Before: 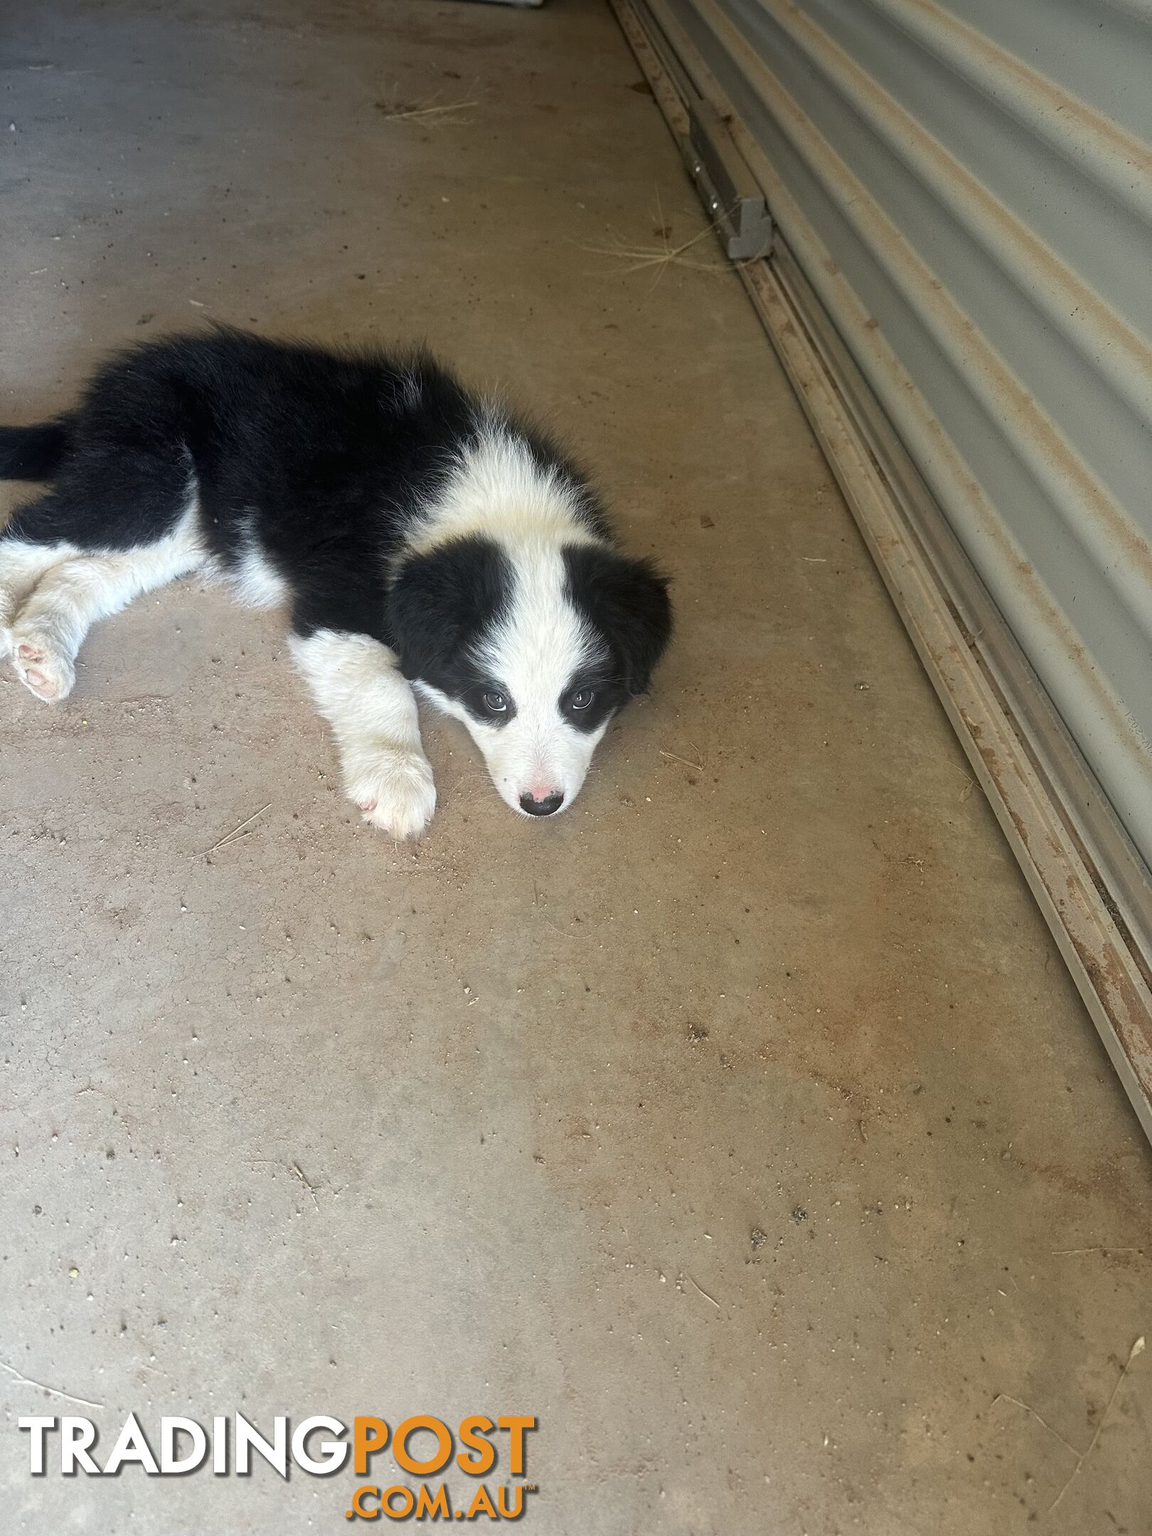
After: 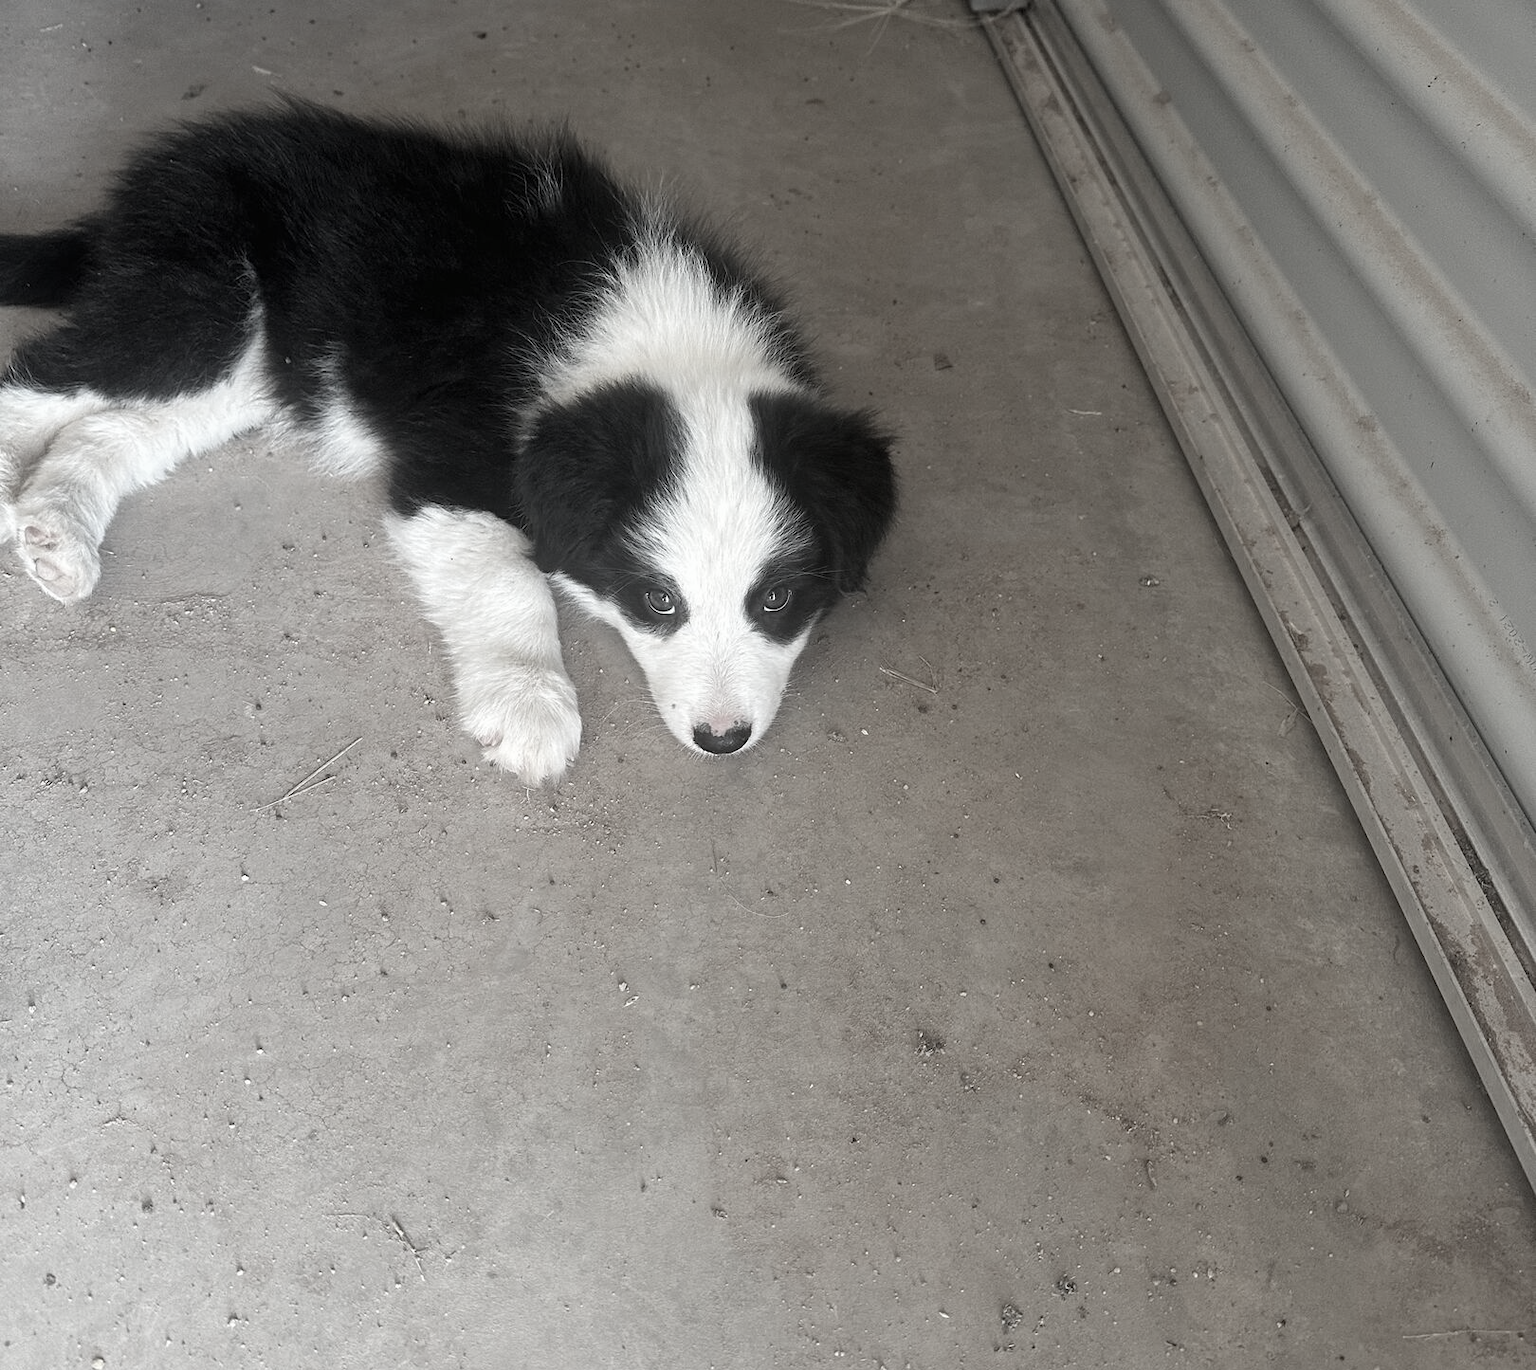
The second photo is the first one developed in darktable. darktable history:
crop: top 16.33%, bottom 16.727%
color correction: highlights b* 0.028, saturation 0.211
